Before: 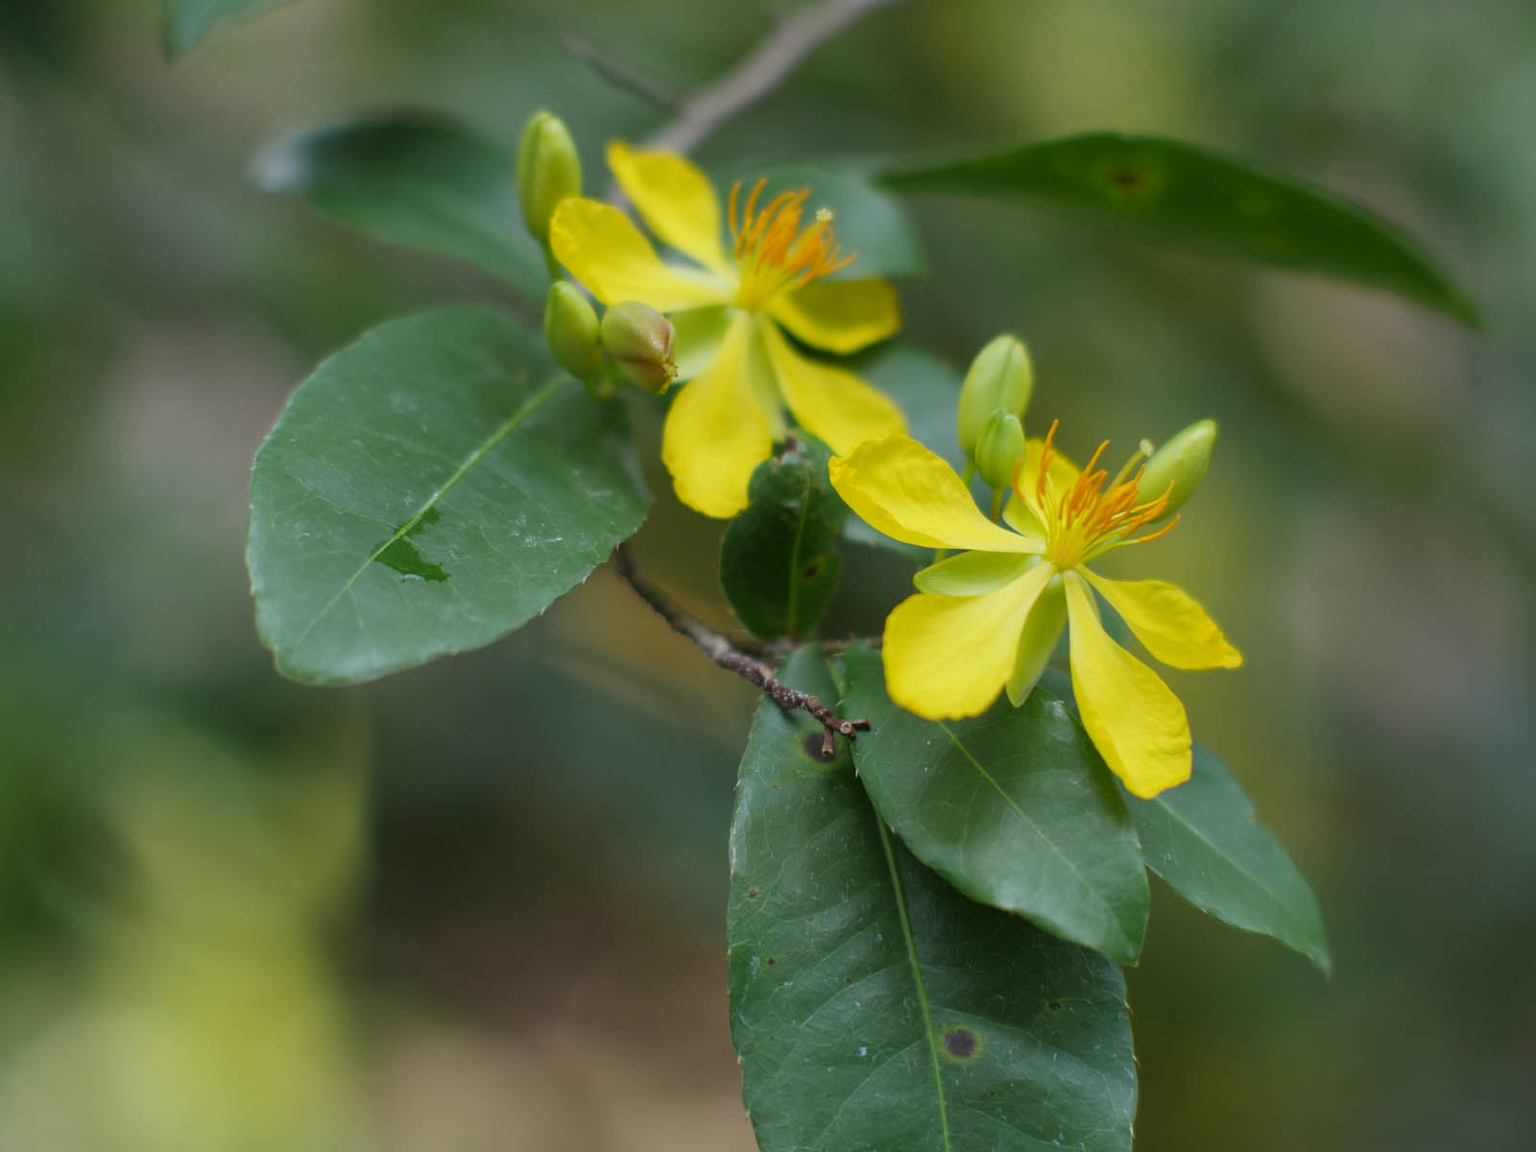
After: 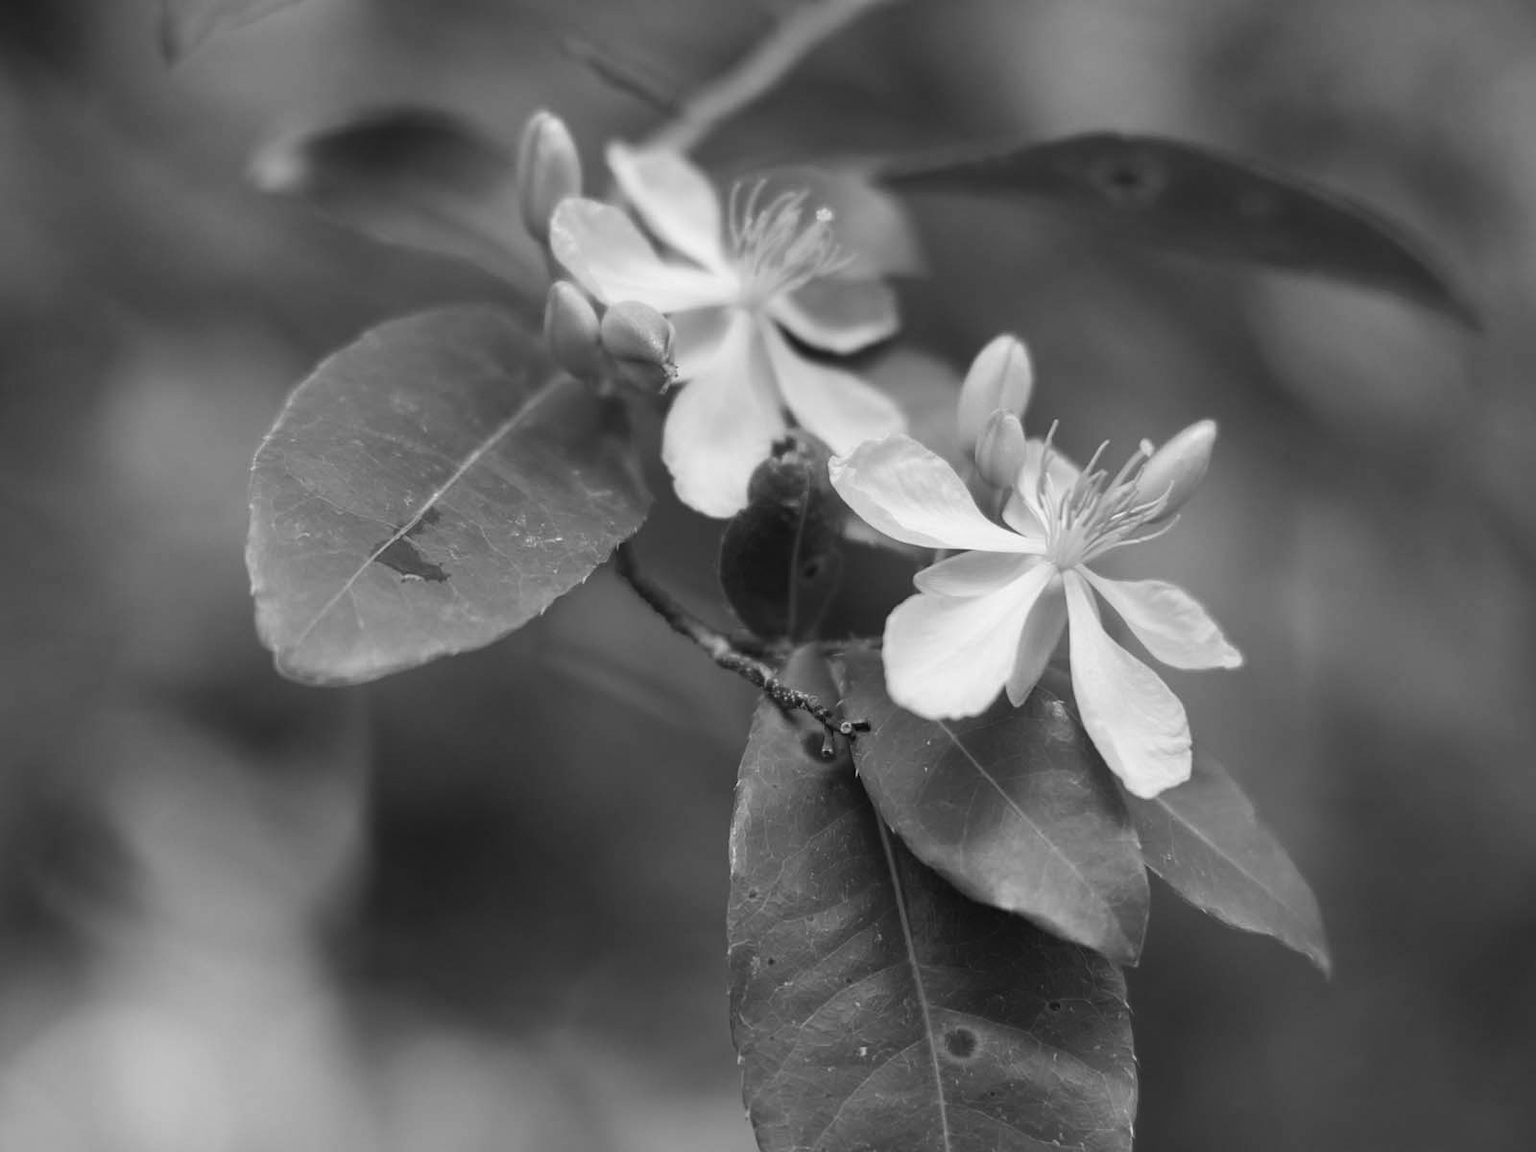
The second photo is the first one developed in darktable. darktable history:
tone equalizer: -8 EV -0.417 EV, -7 EV -0.389 EV, -6 EV -0.333 EV, -5 EV -0.222 EV, -3 EV 0.222 EV, -2 EV 0.333 EV, -1 EV 0.389 EV, +0 EV 0.417 EV, edges refinement/feathering 500, mask exposure compensation -1.57 EV, preserve details no
monochrome: on, module defaults
